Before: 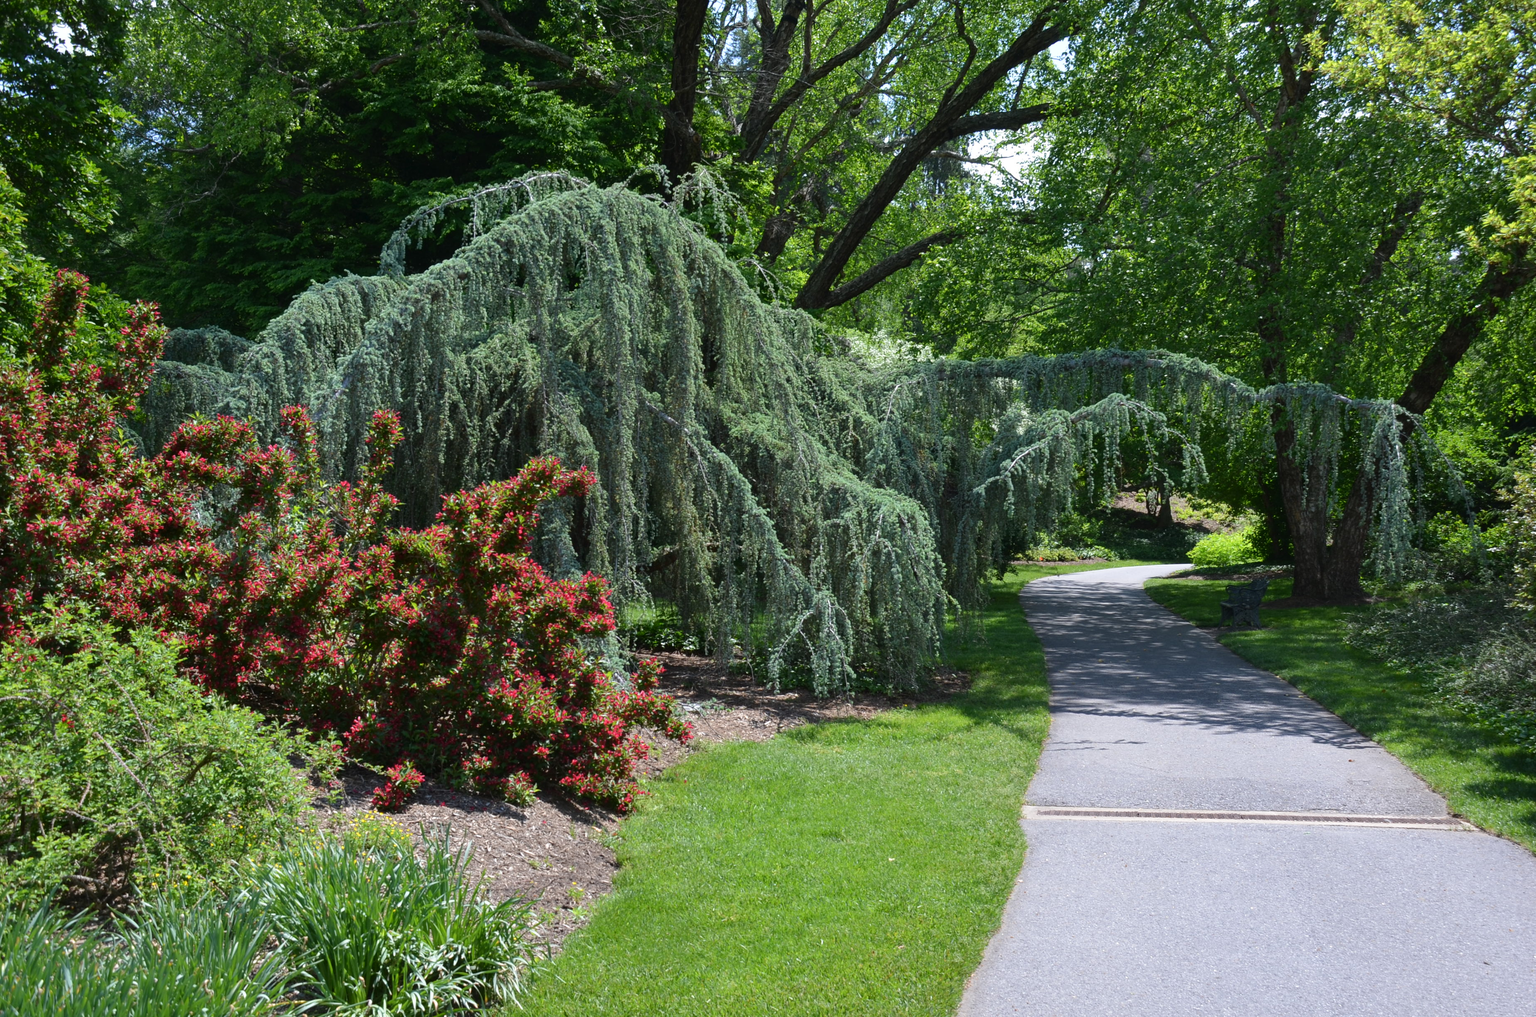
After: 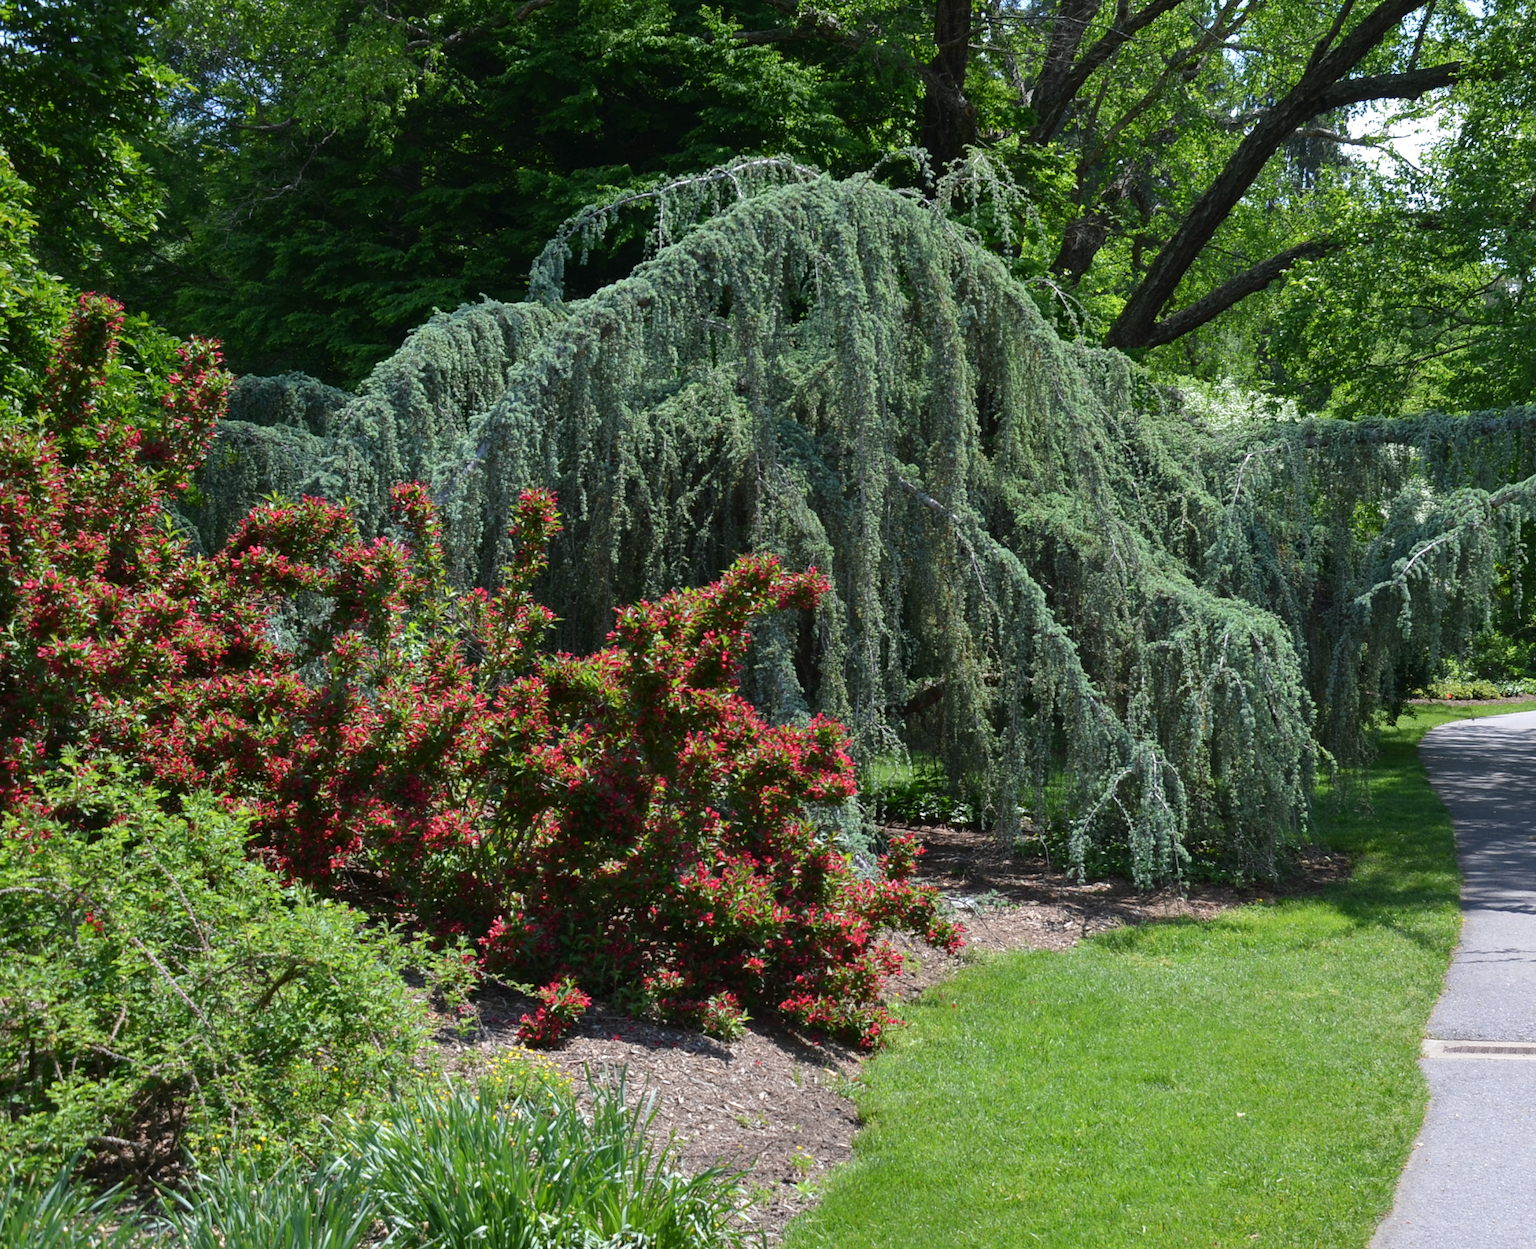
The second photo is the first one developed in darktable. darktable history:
crop: top 5.803%, right 27.864%, bottom 5.804%
tone equalizer: on, module defaults
